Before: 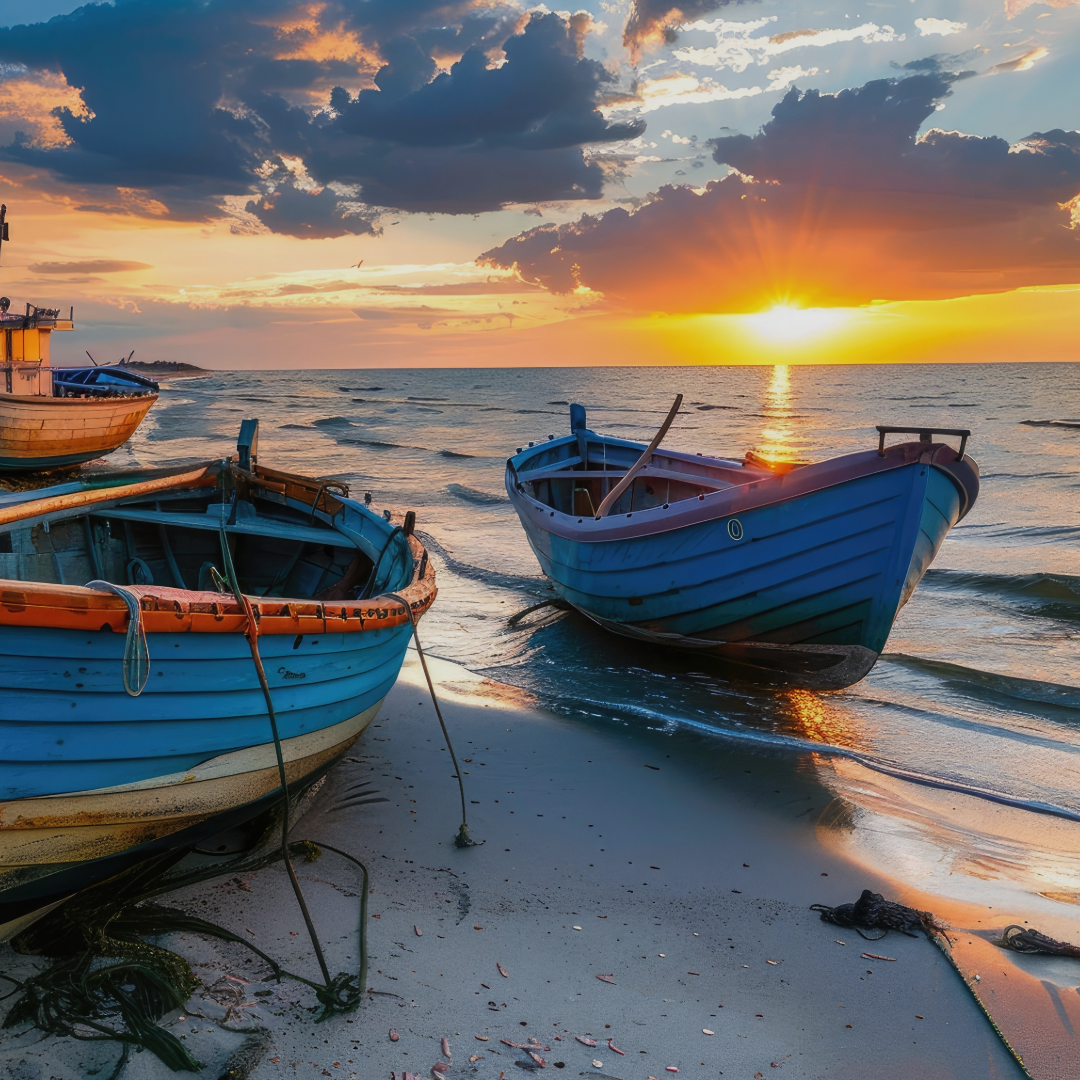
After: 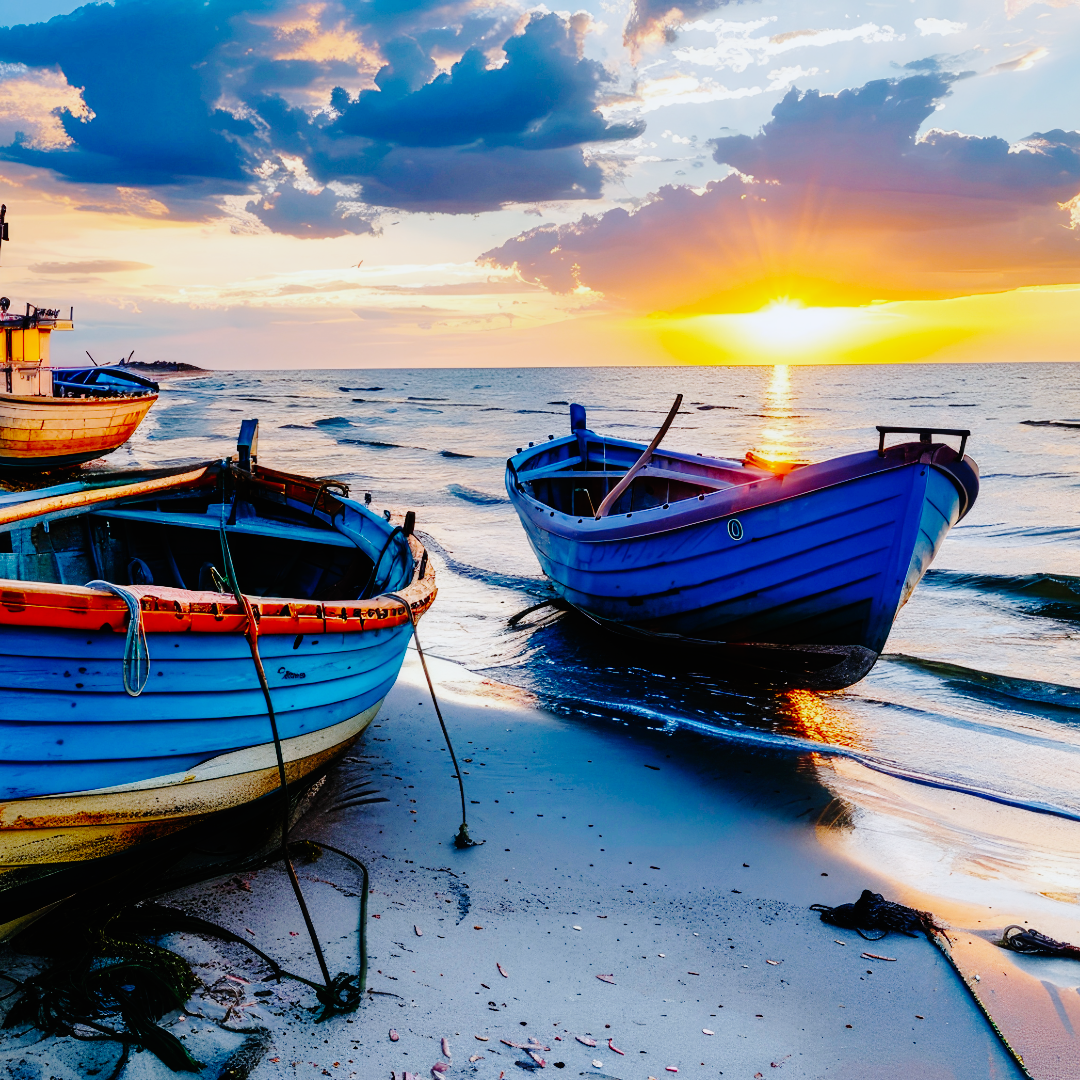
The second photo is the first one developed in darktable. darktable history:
exposure: black level correction -0.003, exposure 0.04 EV, compensate highlight preservation false
base curve: curves: ch0 [(0, 0) (0.036, 0.01) (0.123, 0.254) (0.258, 0.504) (0.507, 0.748) (1, 1)], preserve colors none
white balance: red 0.954, blue 1.079
